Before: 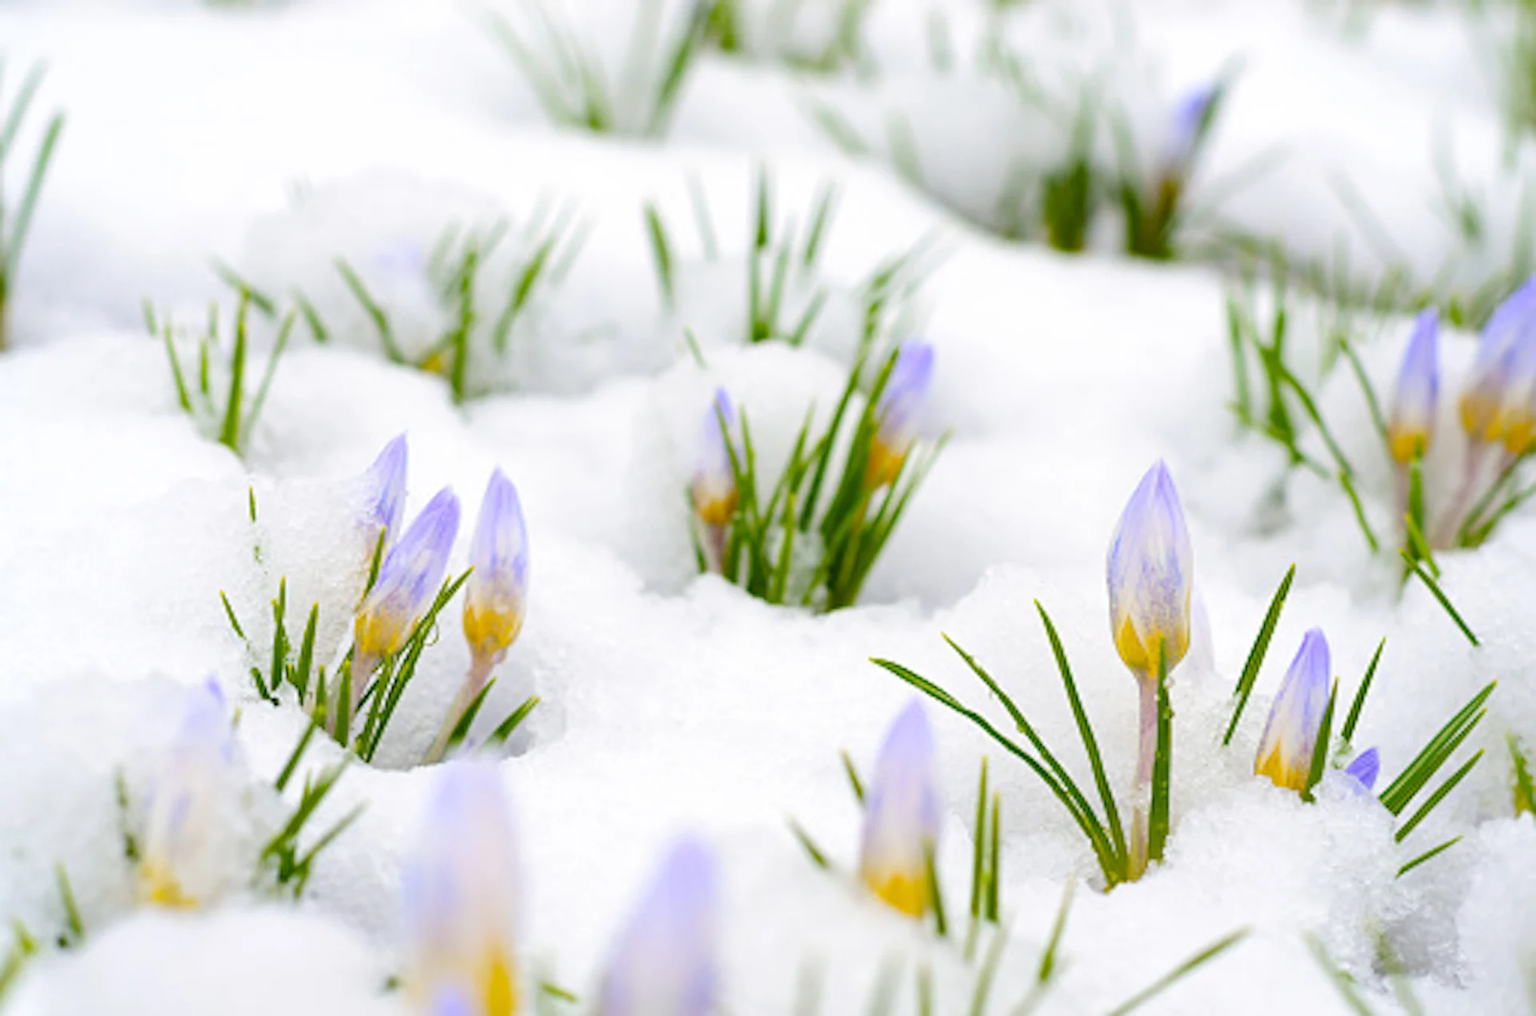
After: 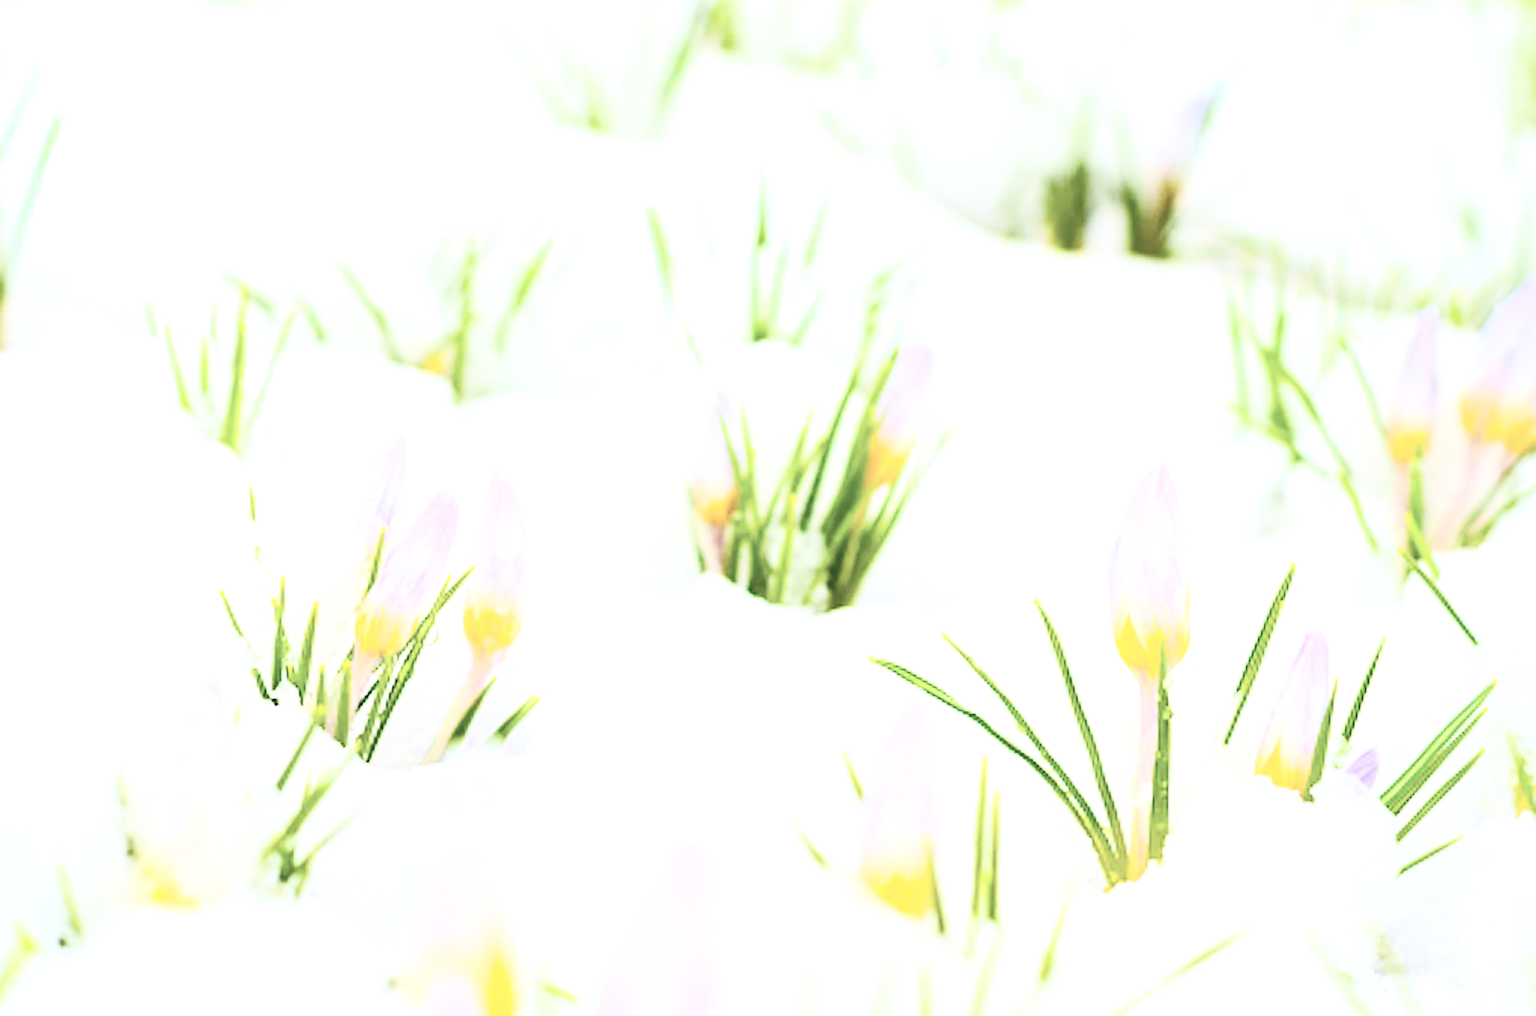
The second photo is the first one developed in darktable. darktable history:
contrast brightness saturation: contrast 0.43, brightness 0.56, saturation -0.19
exposure: black level correction 0, exposure 0.7 EV, compensate exposure bias true, compensate highlight preservation false
